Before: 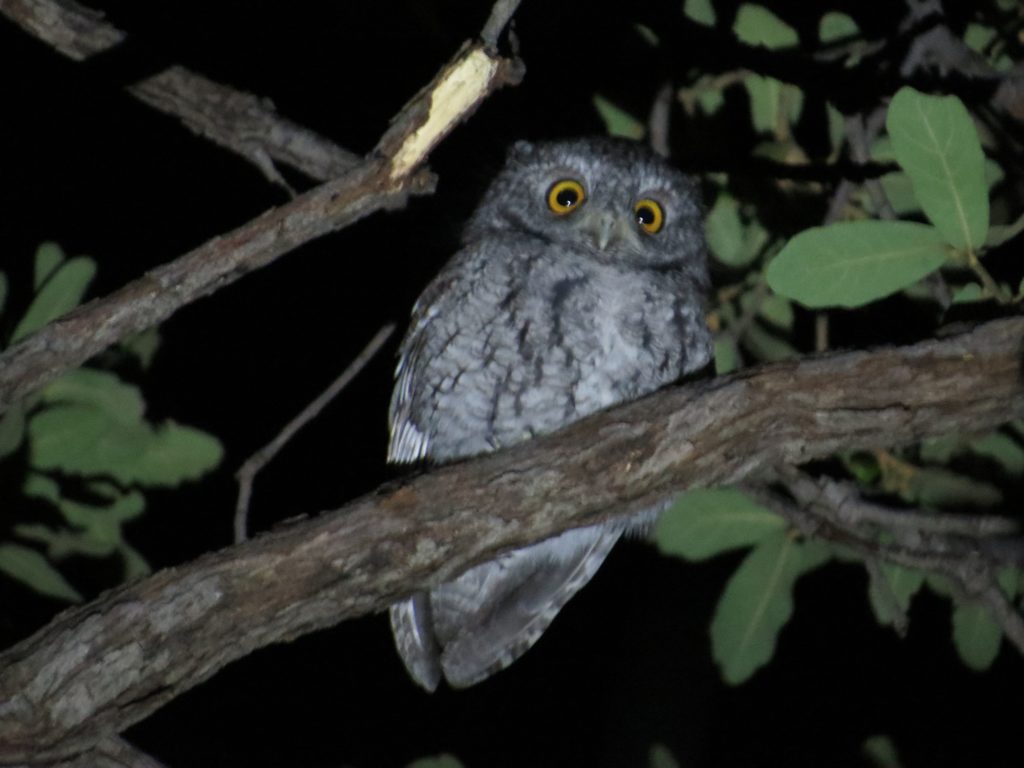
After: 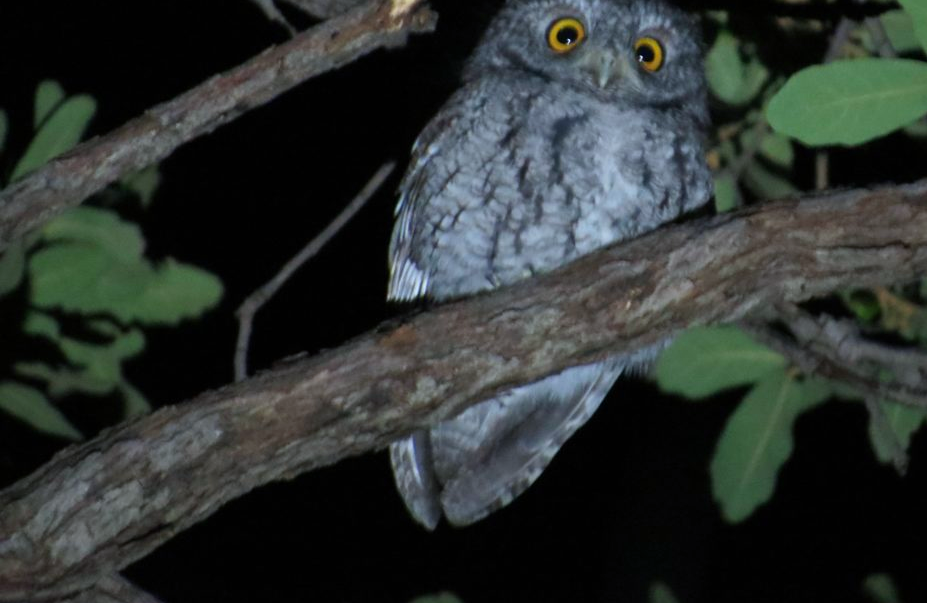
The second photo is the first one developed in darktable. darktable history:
color calibration: output R [0.972, 0.068, -0.094, 0], output G [-0.178, 1.216, -0.086, 0], output B [0.095, -0.136, 0.98, 0], illuminant as shot in camera, x 0.358, y 0.373, temperature 4628.91 K
crop: top 21.201%, right 9.456%, bottom 0.248%
levels: levels [0, 0.474, 0.947]
